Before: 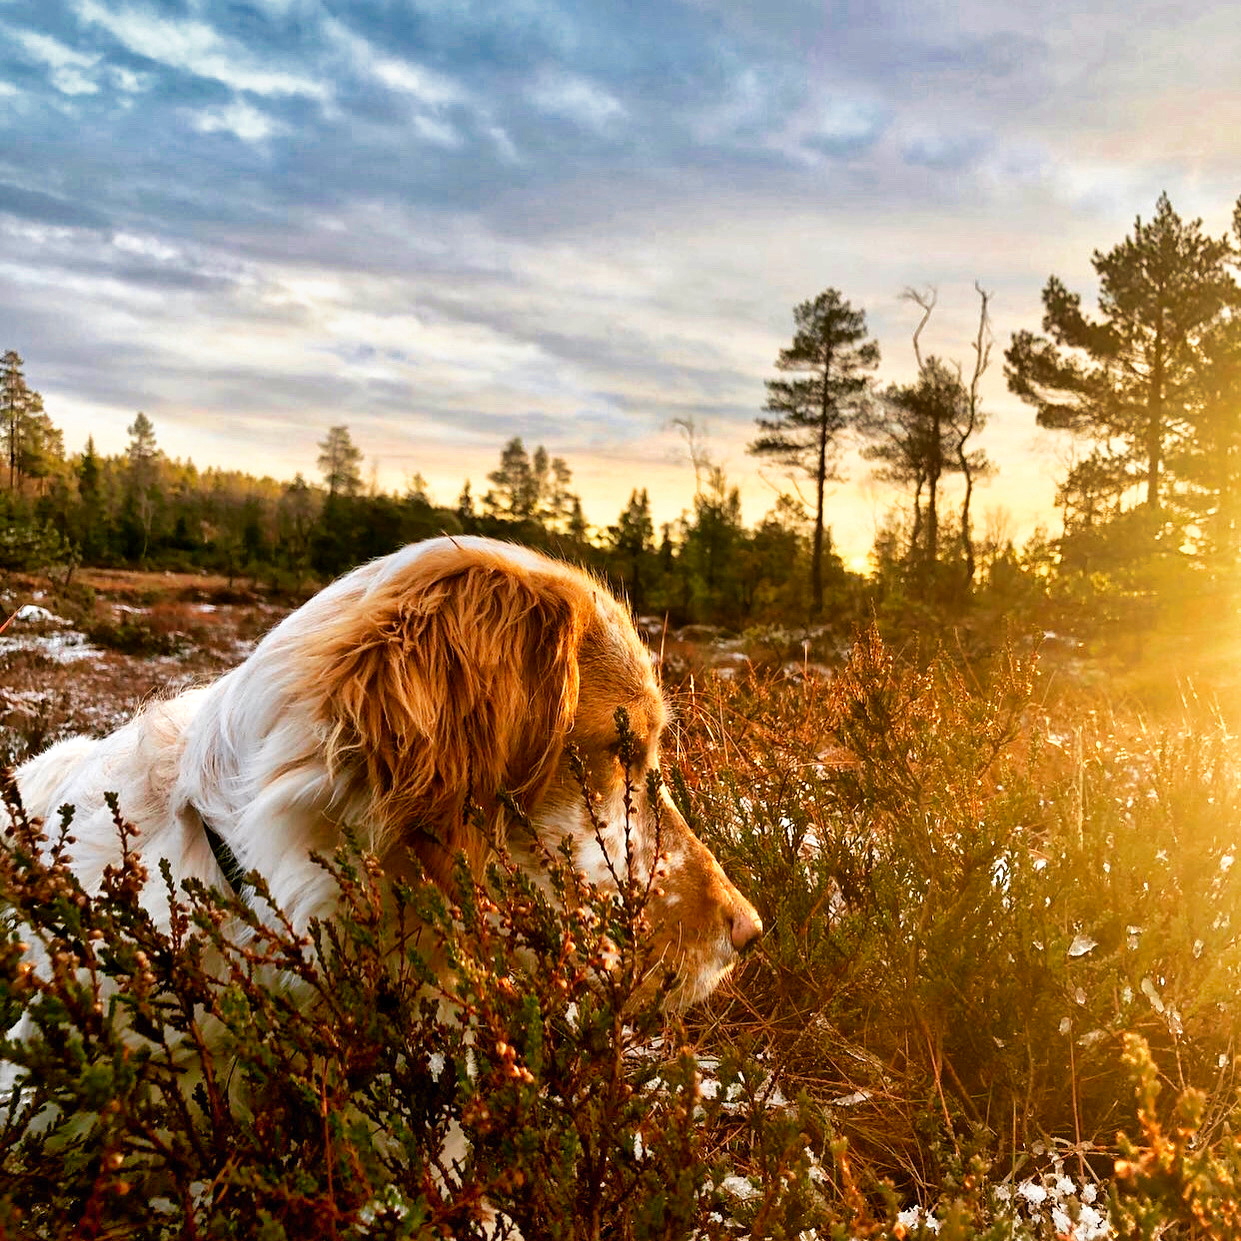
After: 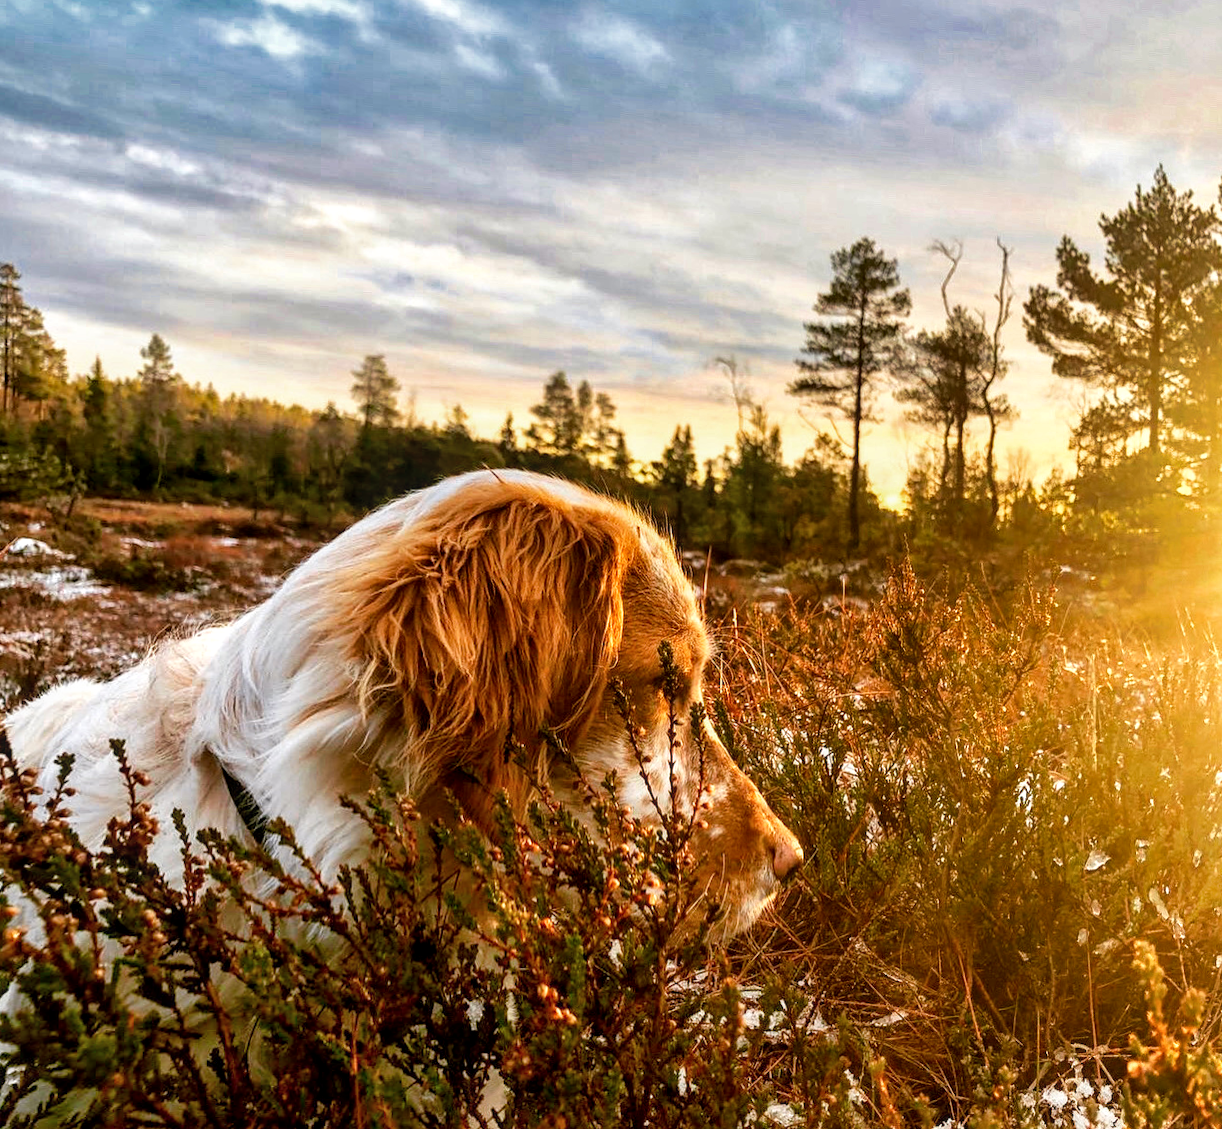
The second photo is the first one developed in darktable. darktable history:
local contrast: on, module defaults
rotate and perspective: rotation -0.013°, lens shift (vertical) -0.027, lens shift (horizontal) 0.178, crop left 0.016, crop right 0.989, crop top 0.082, crop bottom 0.918
